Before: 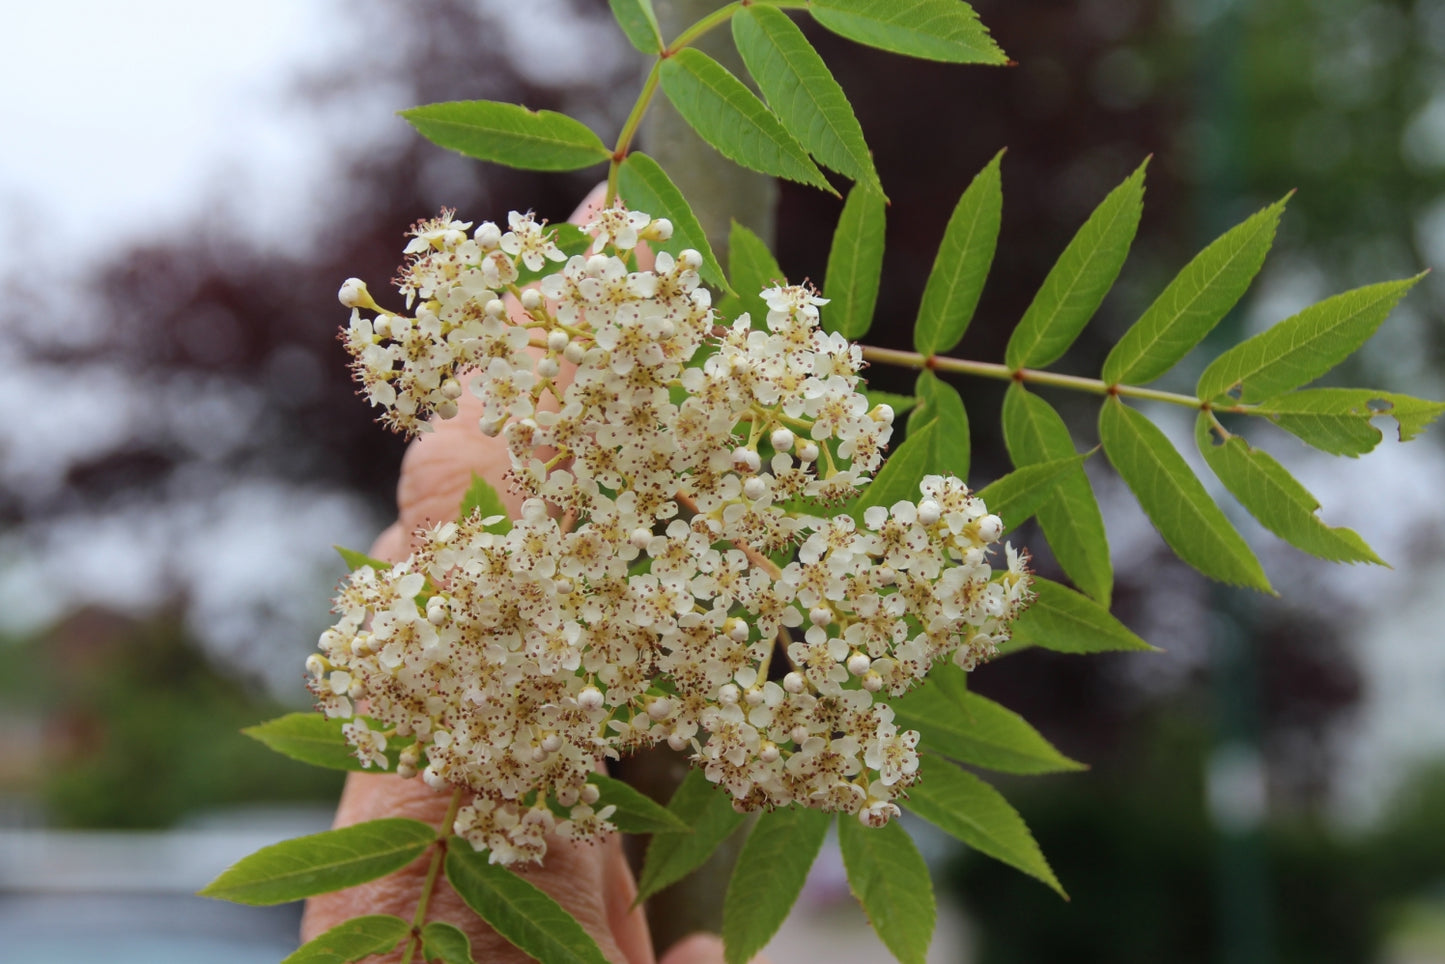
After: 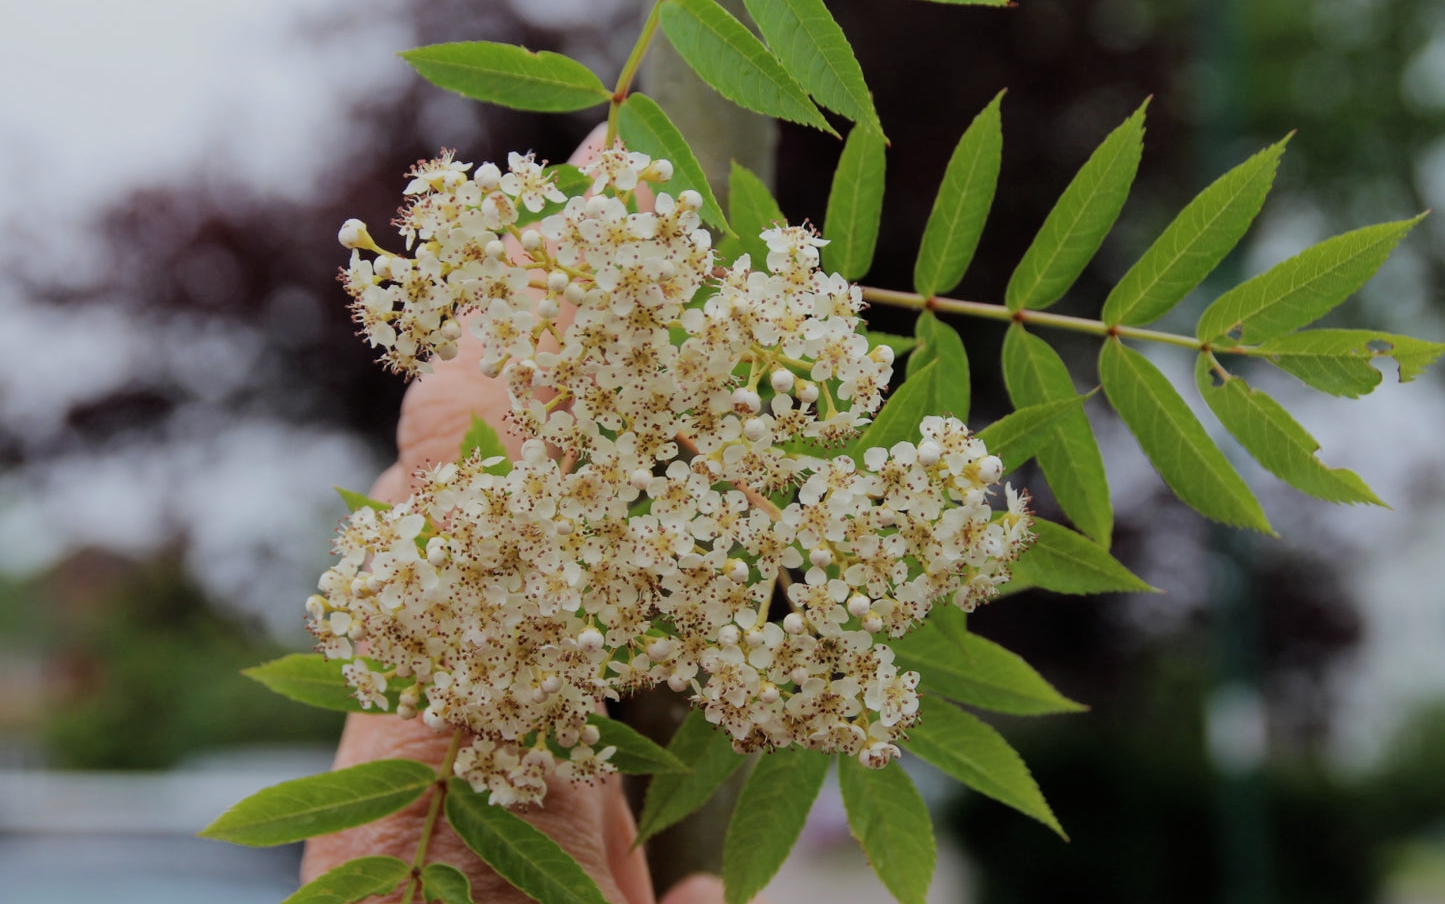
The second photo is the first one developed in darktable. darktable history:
crop and rotate: top 6.123%
filmic rgb: black relative exposure -7.65 EV, white relative exposure 4.56 EV, hardness 3.61
